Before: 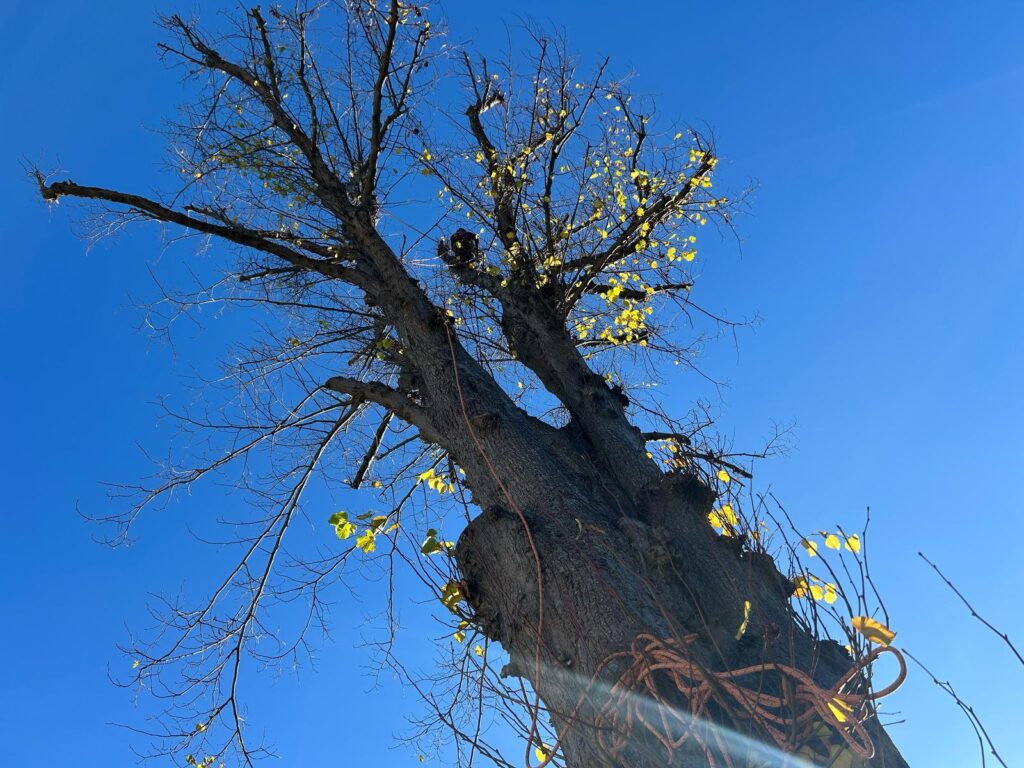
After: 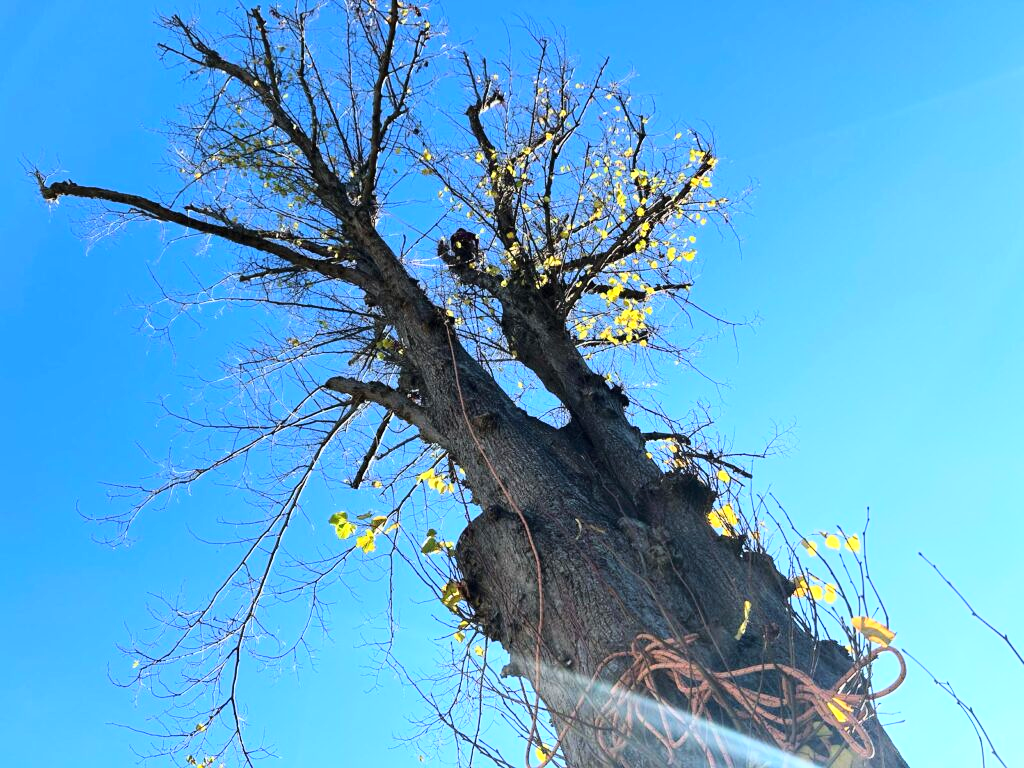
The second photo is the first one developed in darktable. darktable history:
exposure: compensate highlight preservation false
base curve: curves: ch0 [(0, 0) (0.018, 0.026) (0.143, 0.37) (0.33, 0.731) (0.458, 0.853) (0.735, 0.965) (0.905, 0.986) (1, 1)]
